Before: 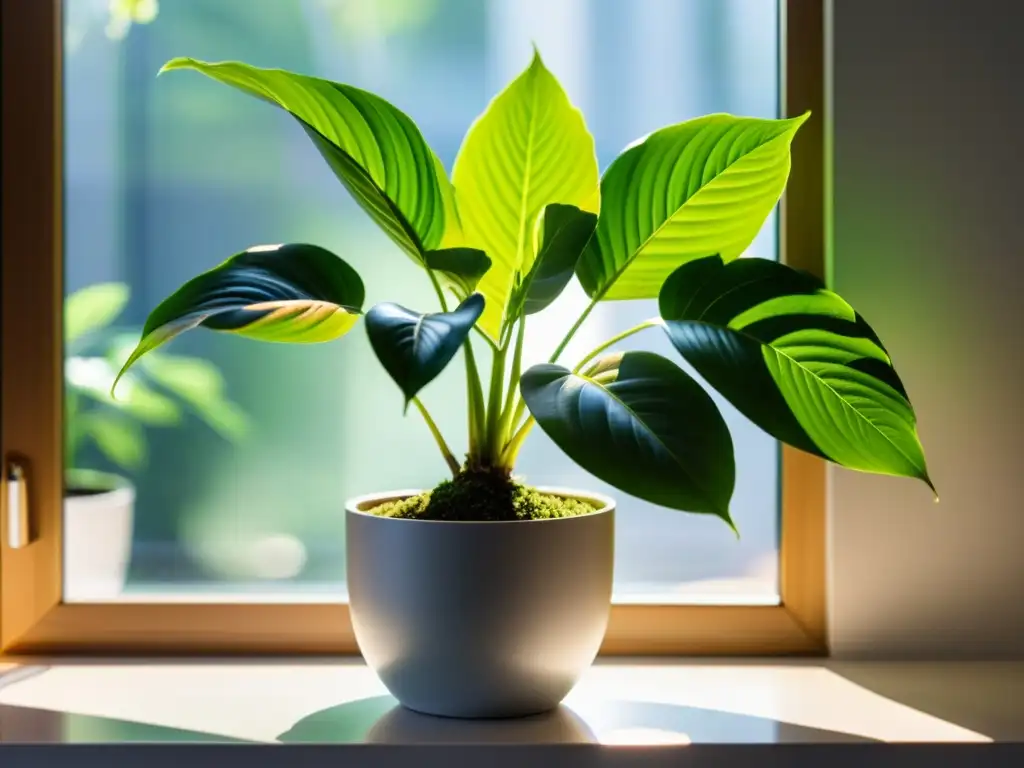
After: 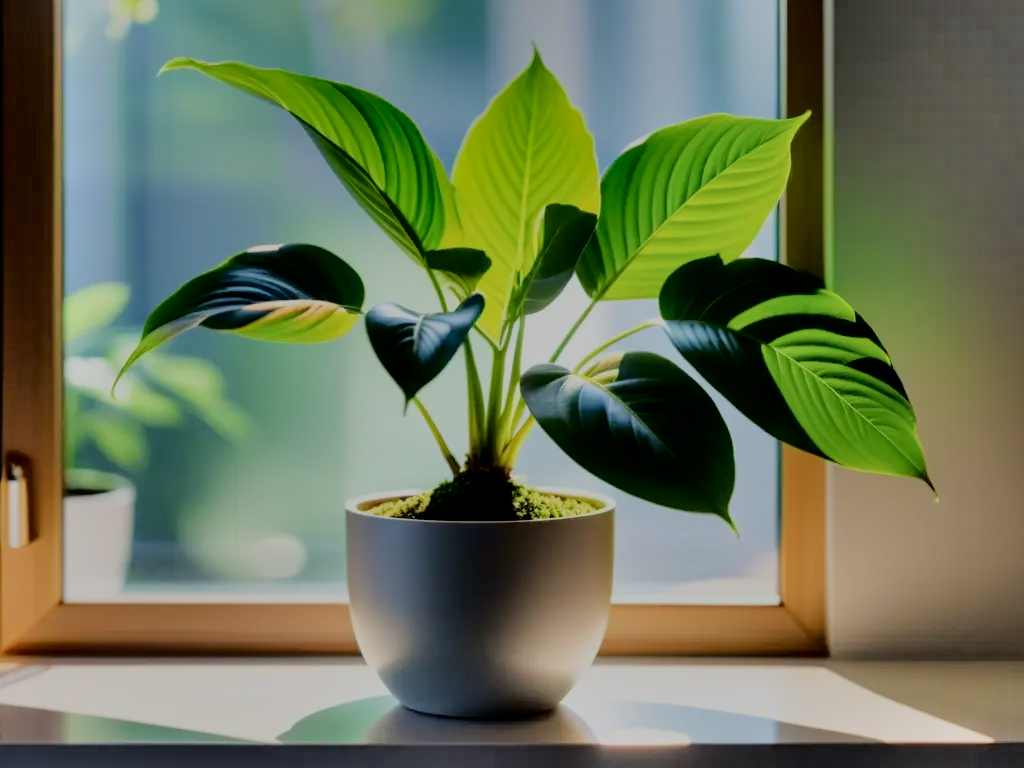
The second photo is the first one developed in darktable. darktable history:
shadows and highlights: radius 123.98, shadows 100, white point adjustment -3, highlights -100, highlights color adjustment 89.84%, soften with gaussian
fill light: exposure -2 EV, width 8.6
filmic rgb: black relative exposure -6.59 EV, white relative exposure 4.71 EV, hardness 3.13, contrast 0.805
rgb levels: preserve colors max RGB
